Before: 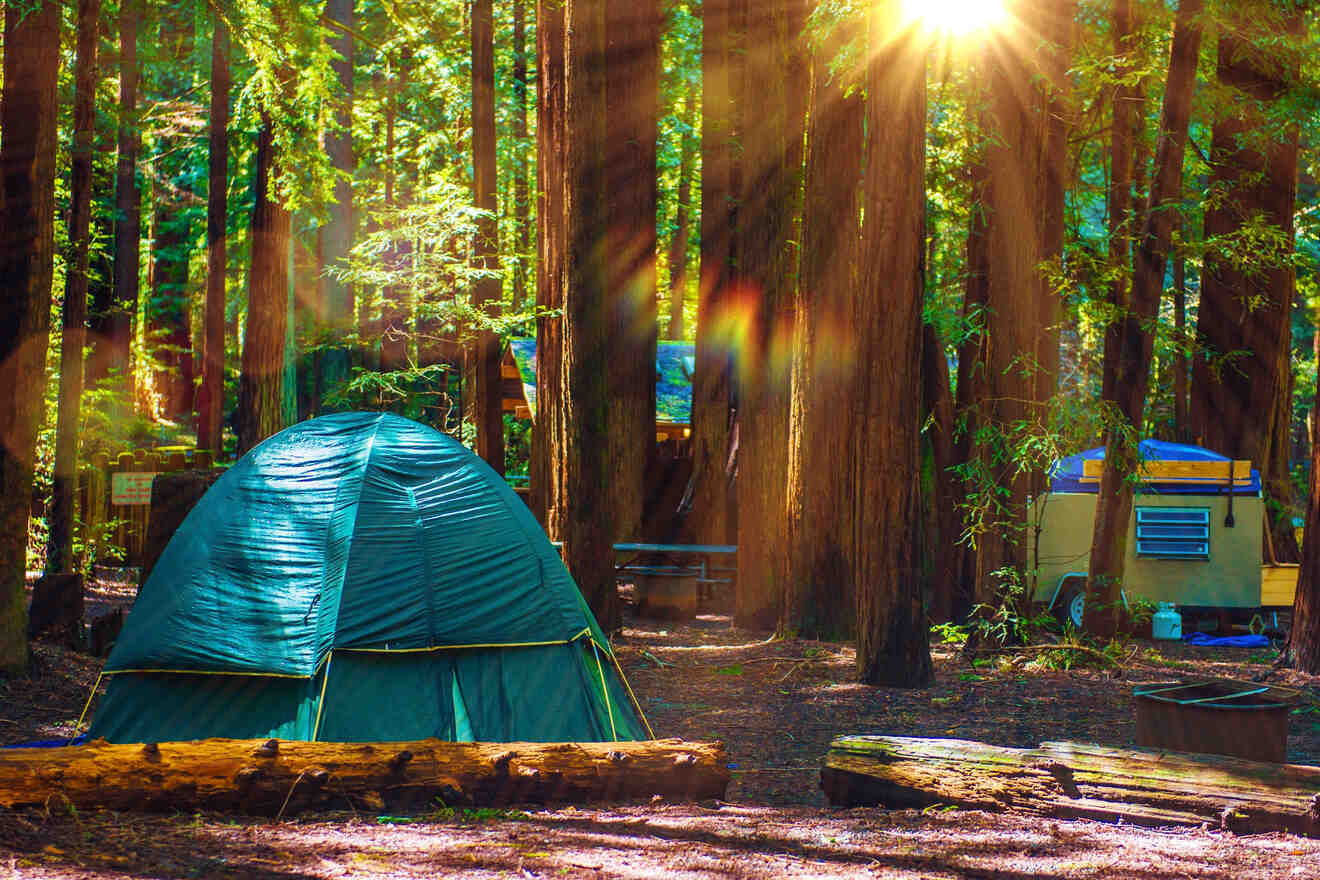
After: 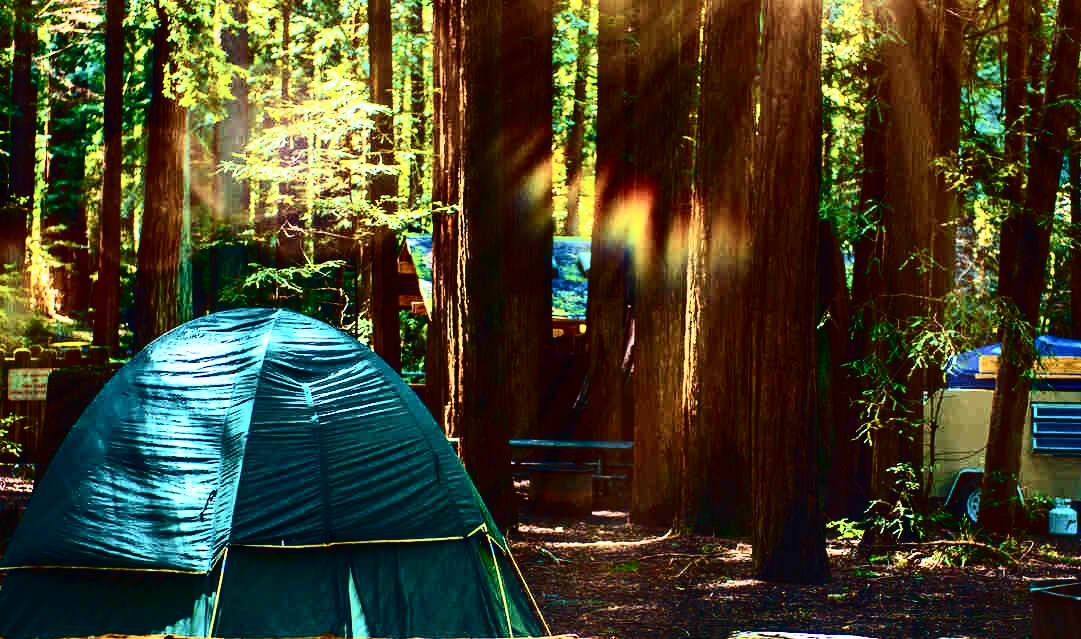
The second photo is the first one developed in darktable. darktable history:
crop: left 7.929%, top 11.894%, right 10.128%, bottom 15.481%
tone curve: curves: ch0 [(0, 0) (0.003, 0.001) (0.011, 0.005) (0.025, 0.009) (0.044, 0.014) (0.069, 0.018) (0.1, 0.025) (0.136, 0.029) (0.177, 0.042) (0.224, 0.064) (0.277, 0.107) (0.335, 0.182) (0.399, 0.3) (0.468, 0.462) (0.543, 0.639) (0.623, 0.802) (0.709, 0.916) (0.801, 0.963) (0.898, 0.988) (1, 1)], color space Lab, independent channels, preserve colors none
